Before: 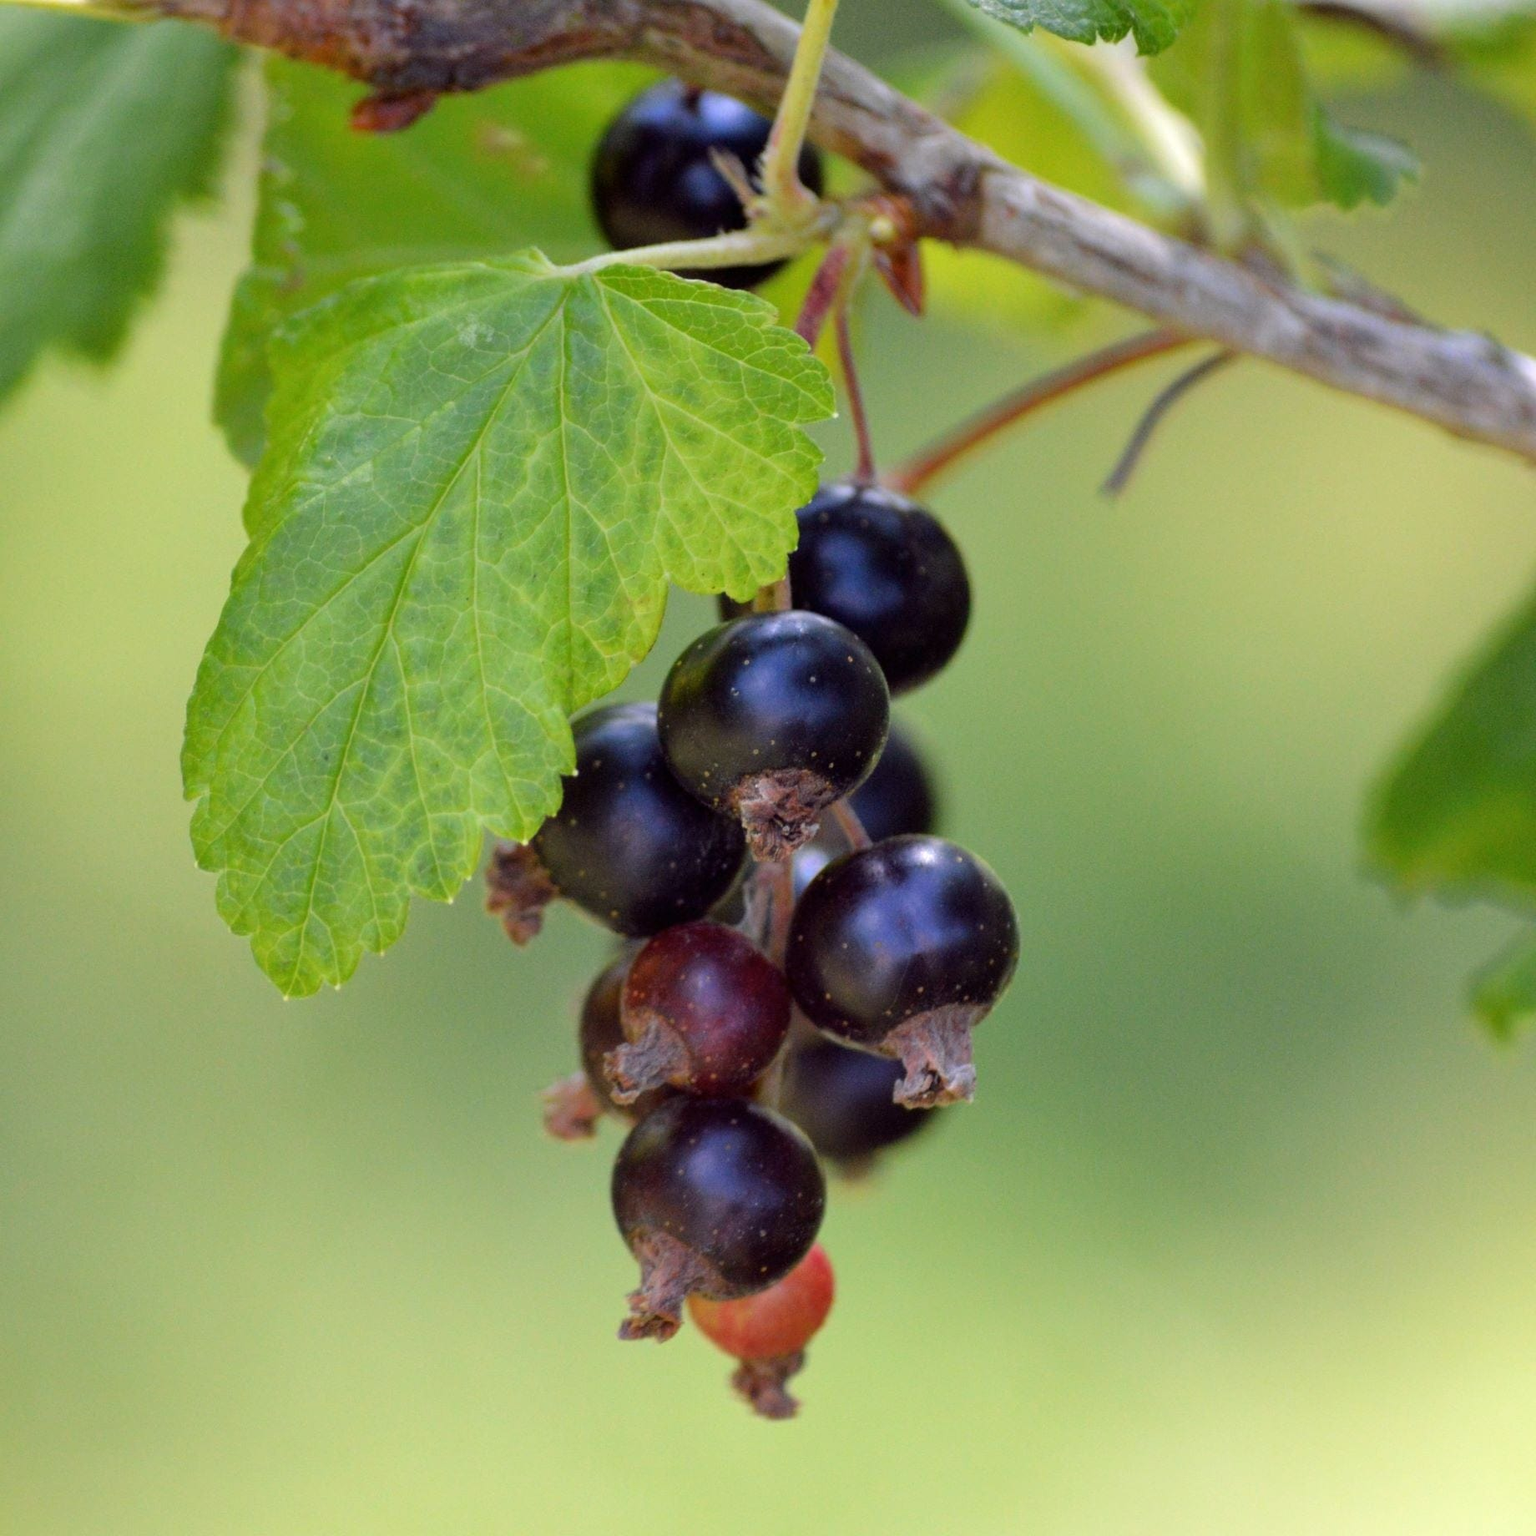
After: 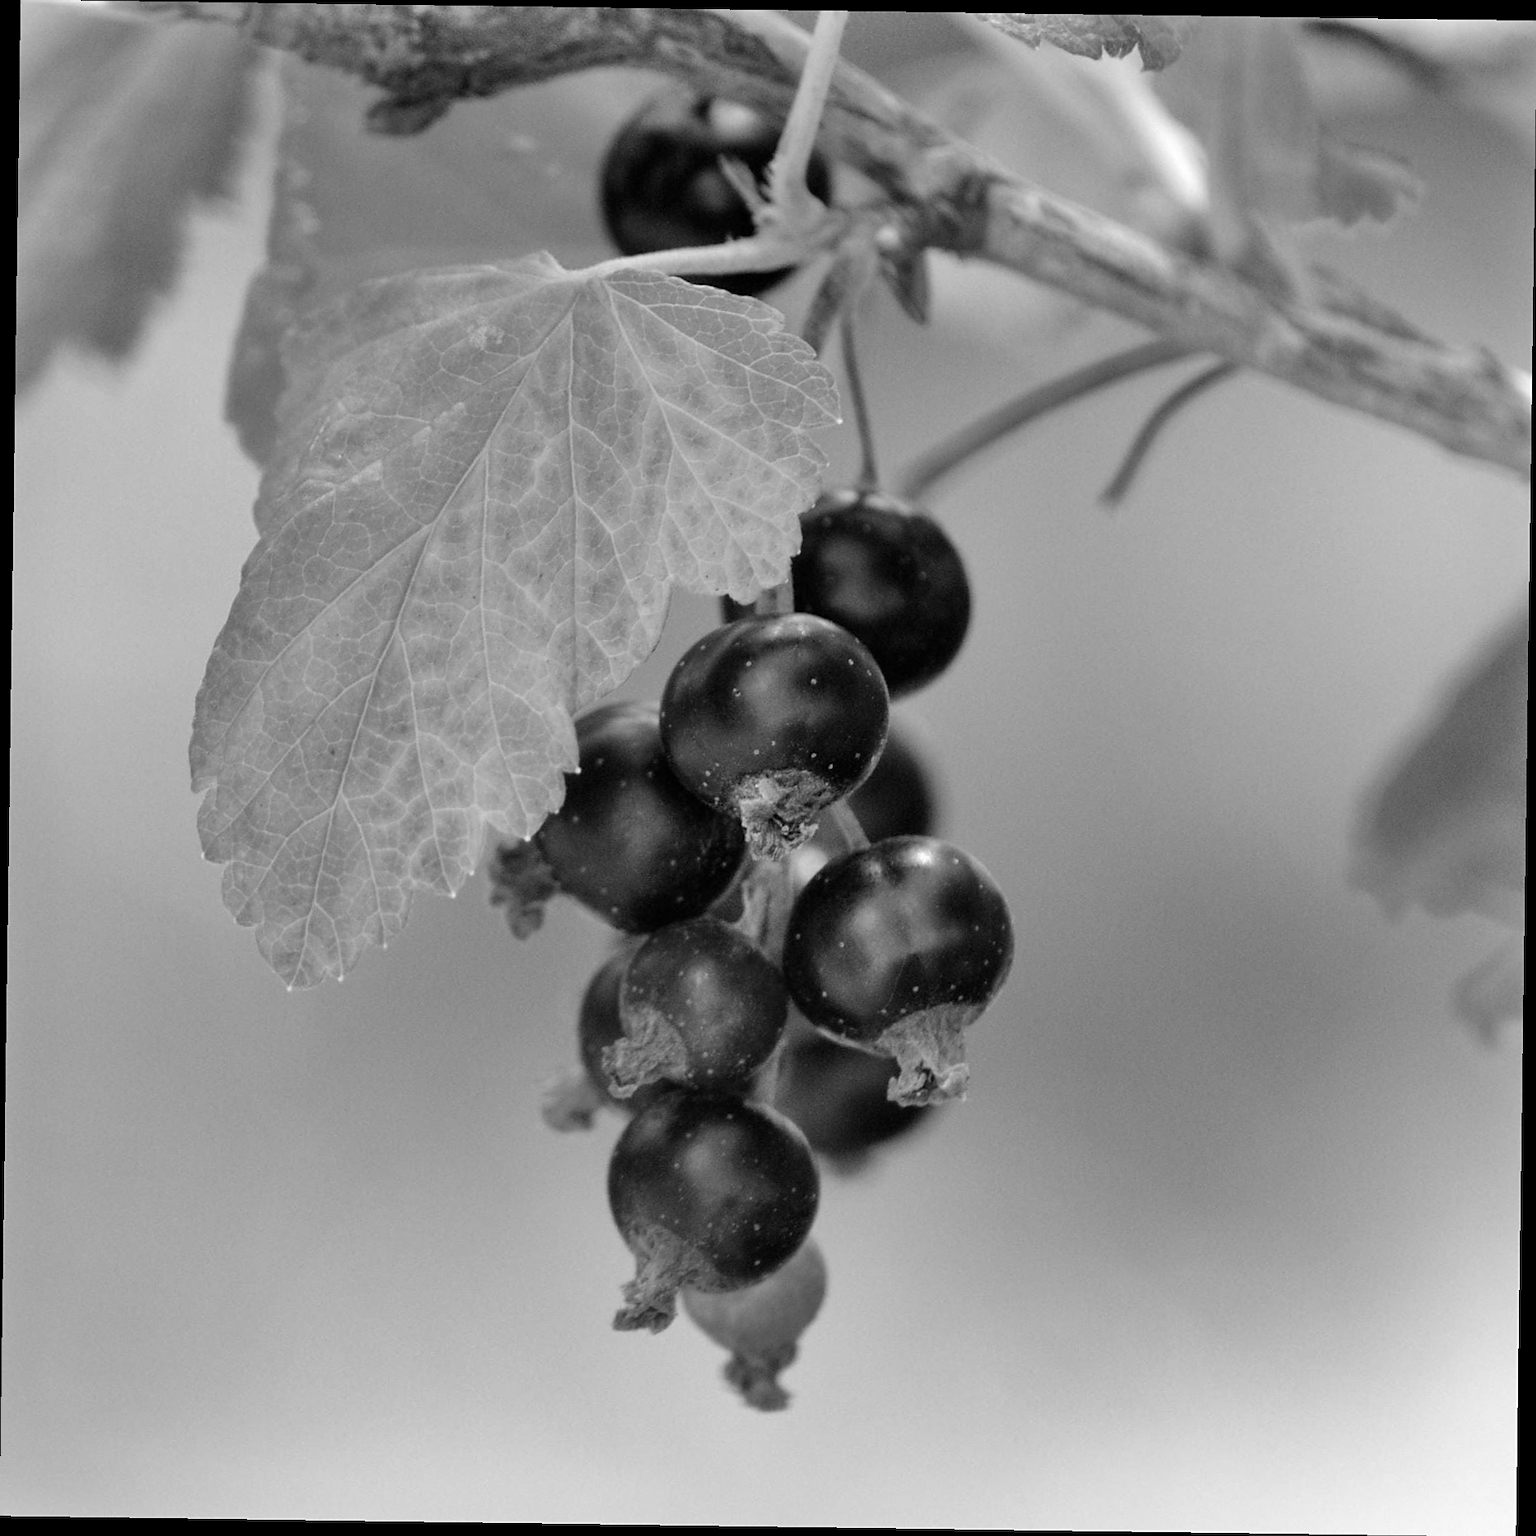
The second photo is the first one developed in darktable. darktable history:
monochrome: on, module defaults
sharpen: radius 1.559, amount 0.373, threshold 1.271
shadows and highlights: low approximation 0.01, soften with gaussian
color correction: saturation 0.57
rotate and perspective: rotation 0.8°, automatic cropping off
